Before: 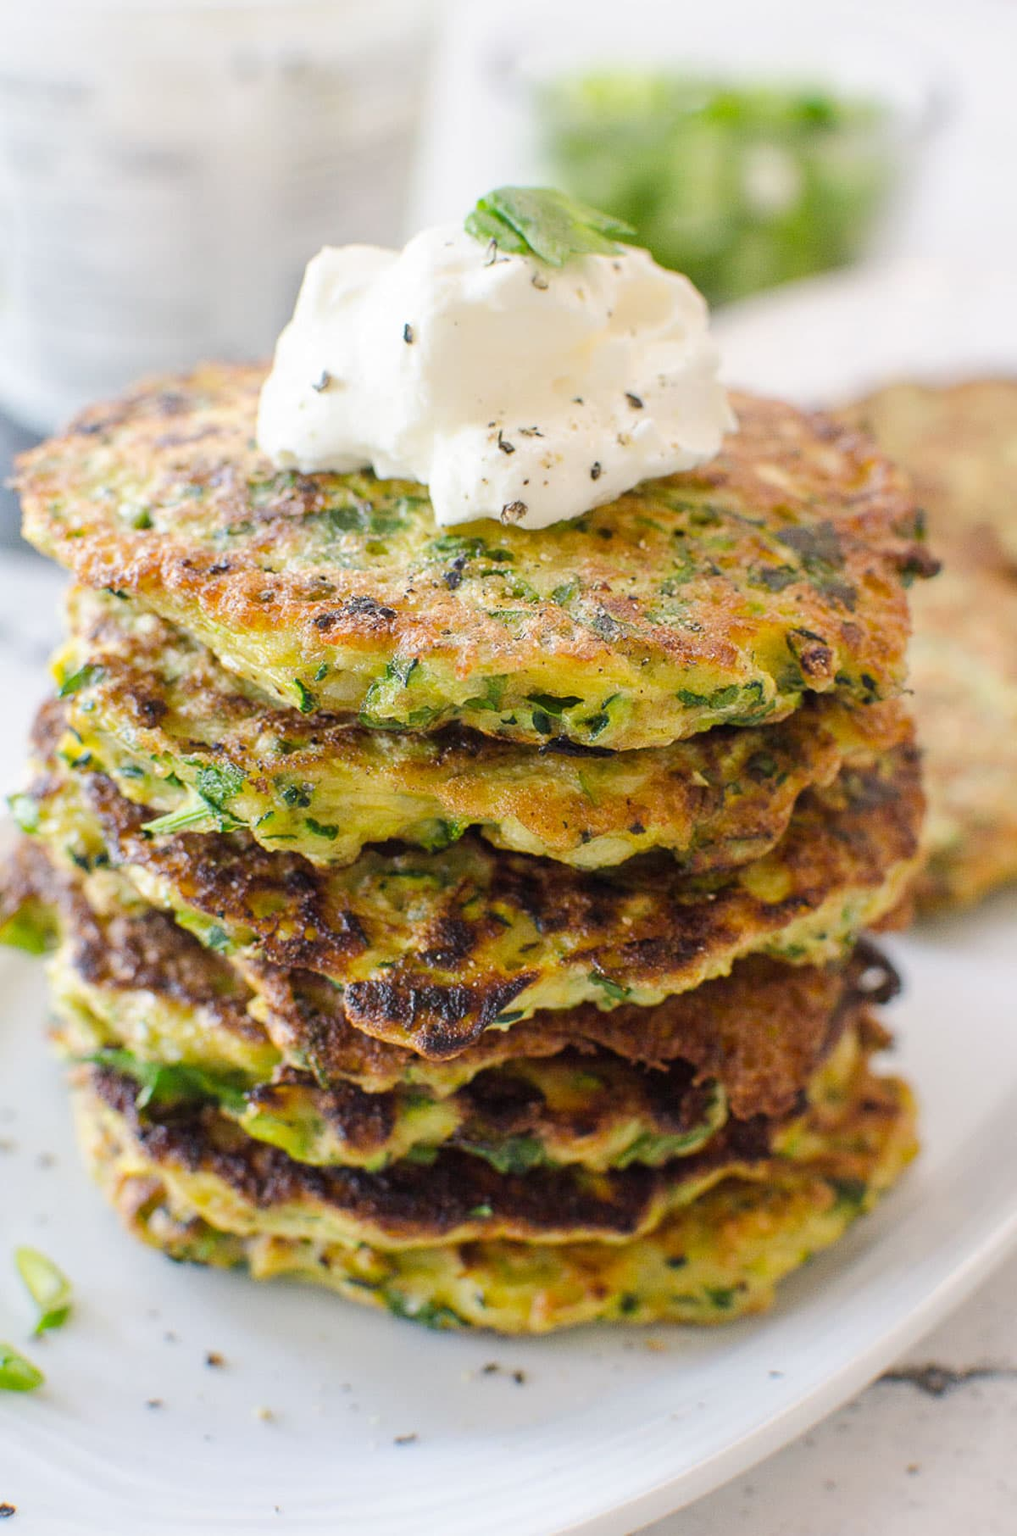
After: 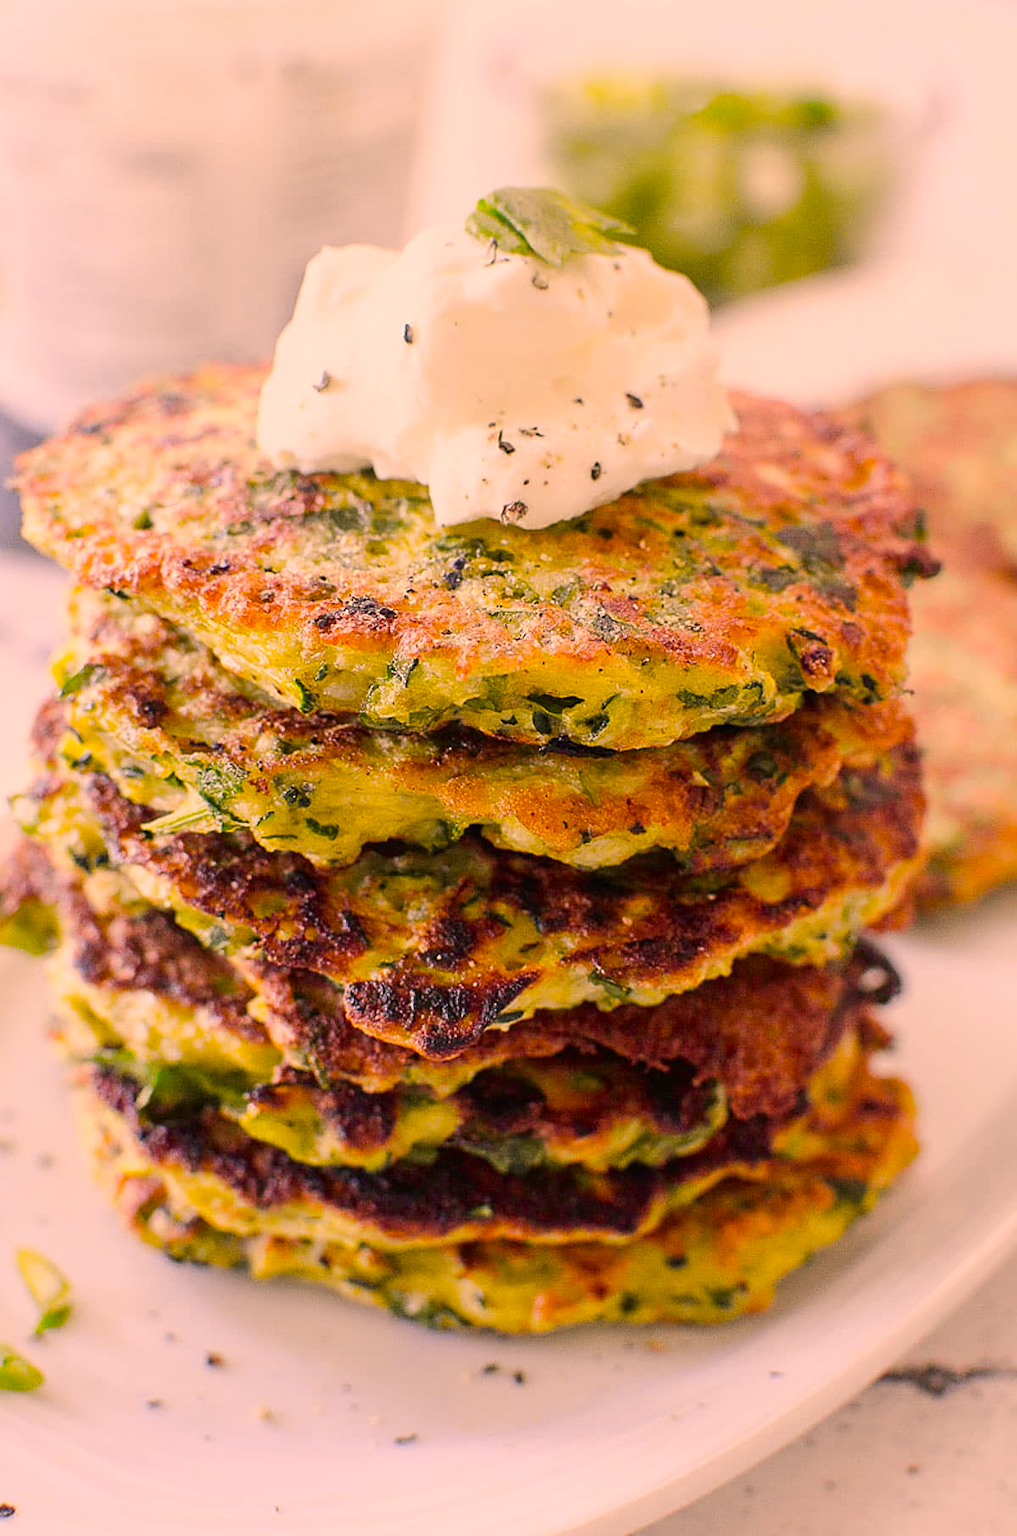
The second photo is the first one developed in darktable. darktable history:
color correction: highlights a* 21.16, highlights b* 19.61
sharpen: on, module defaults
haze removal: strength 0.02, distance 0.25, compatibility mode true, adaptive false
tone curve: curves: ch0 [(0, 0) (0.087, 0.054) (0.281, 0.245) (0.532, 0.514) (0.835, 0.818) (0.994, 0.955)]; ch1 [(0, 0) (0.27, 0.195) (0.406, 0.435) (0.452, 0.474) (0.495, 0.5) (0.514, 0.508) (0.537, 0.556) (0.654, 0.689) (1, 1)]; ch2 [(0, 0) (0.269, 0.299) (0.459, 0.441) (0.498, 0.499) (0.523, 0.52) (0.551, 0.549) (0.633, 0.625) (0.659, 0.681) (0.718, 0.764) (1, 1)], color space Lab, independent channels, preserve colors none
